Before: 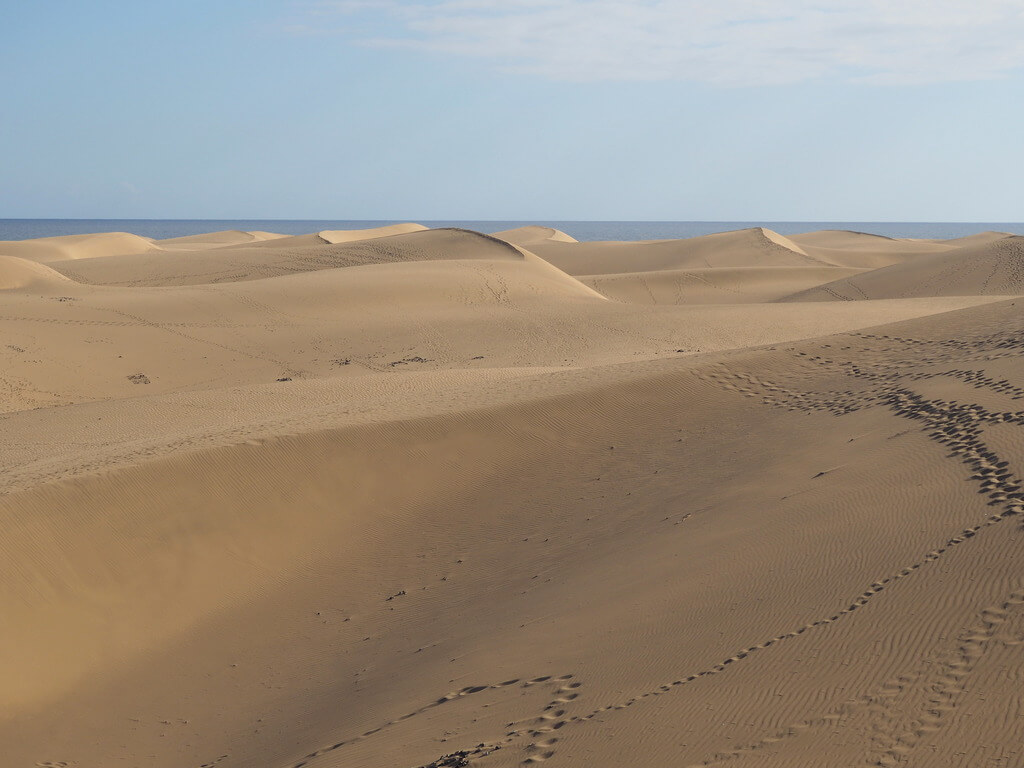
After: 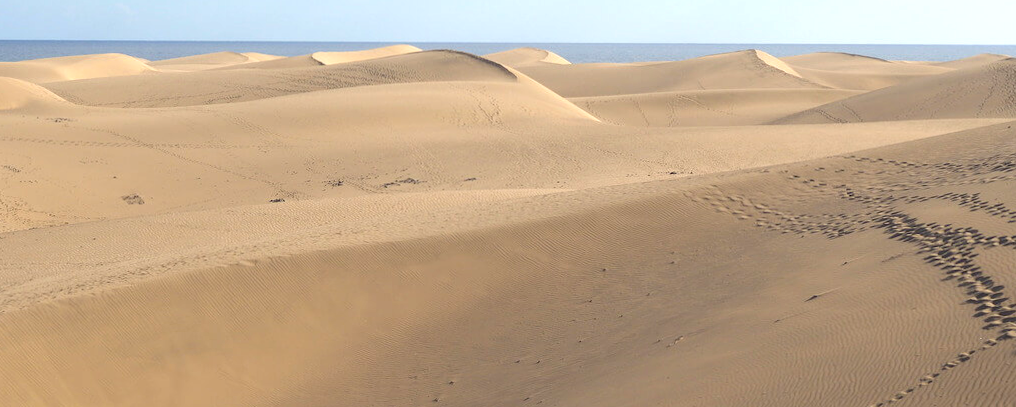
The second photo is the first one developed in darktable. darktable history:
exposure: exposure 0.722 EV, compensate highlight preservation false
crop and rotate: top 23.043%, bottom 23.437%
rotate and perspective: rotation 0.192°, lens shift (horizontal) -0.015, crop left 0.005, crop right 0.996, crop top 0.006, crop bottom 0.99
